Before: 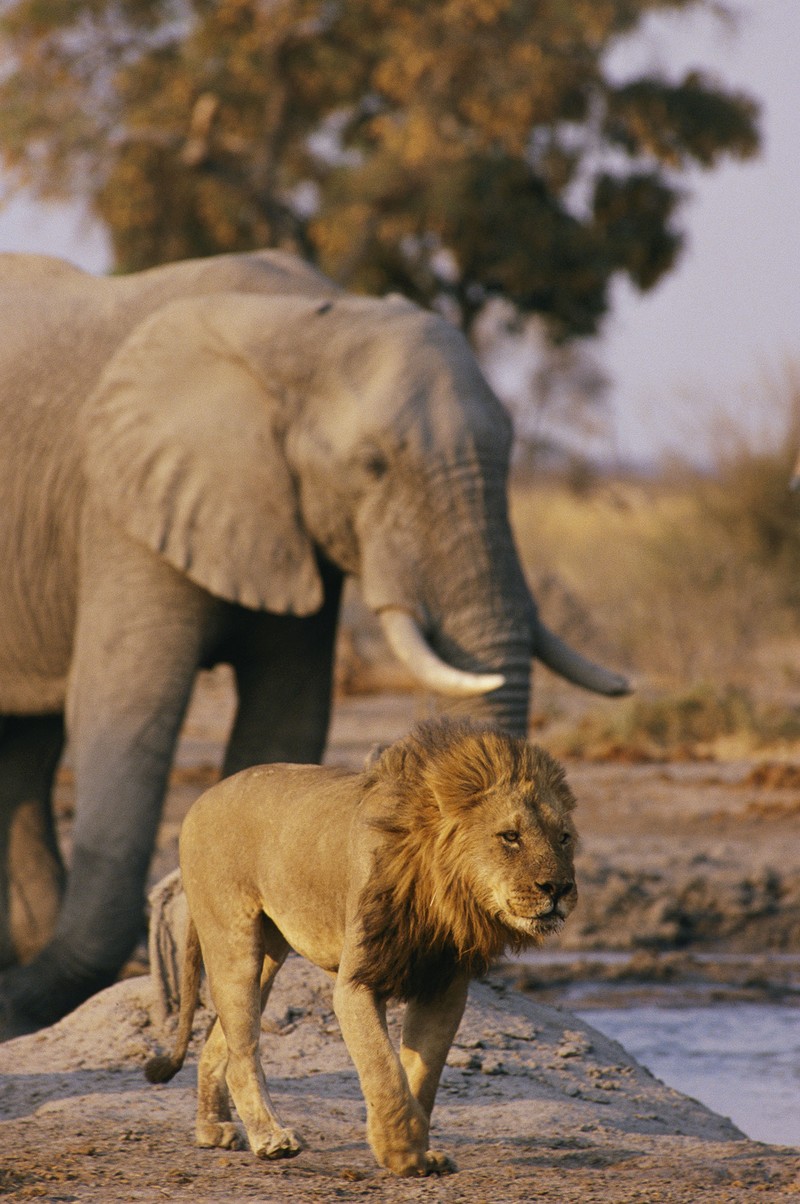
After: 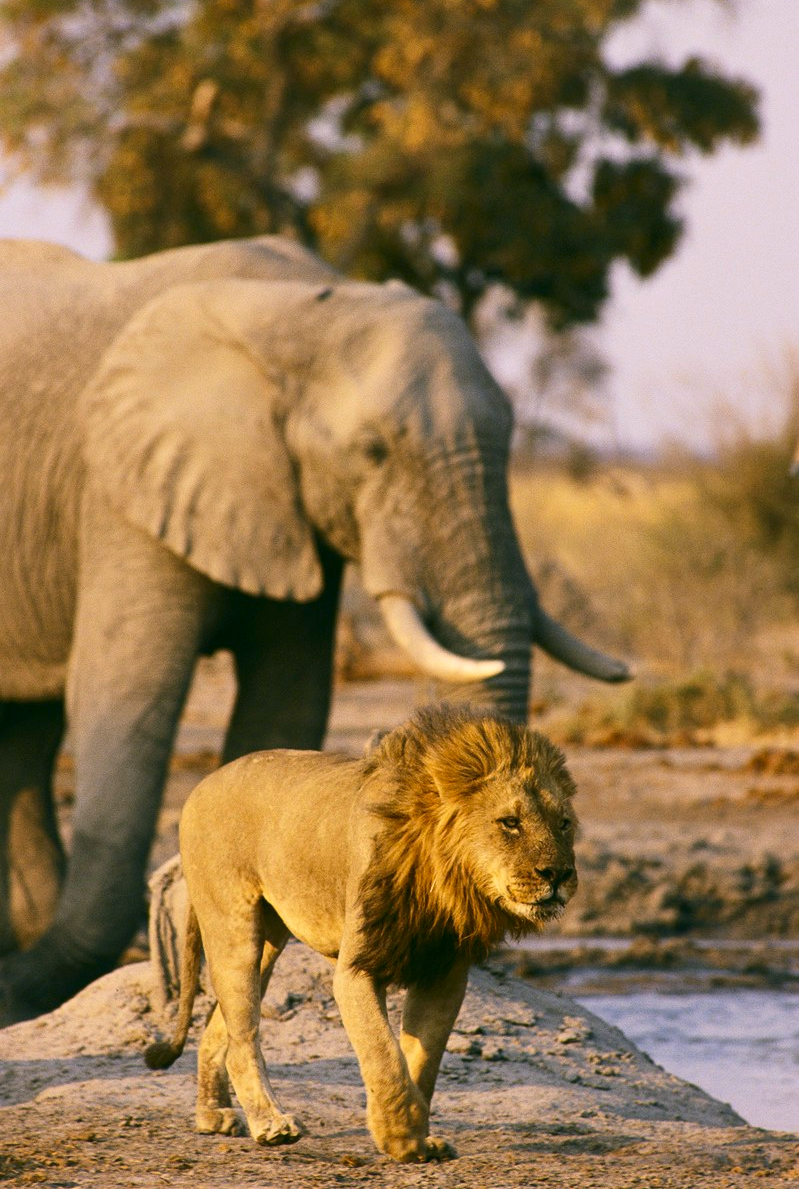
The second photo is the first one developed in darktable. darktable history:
contrast brightness saturation: contrast 0.229, brightness 0.1, saturation 0.287
crop: top 1.167%, right 0.036%
color correction: highlights a* 4.26, highlights b* 4.97, shadows a* -6.95, shadows b* 4.92
exposure: compensate highlight preservation false
